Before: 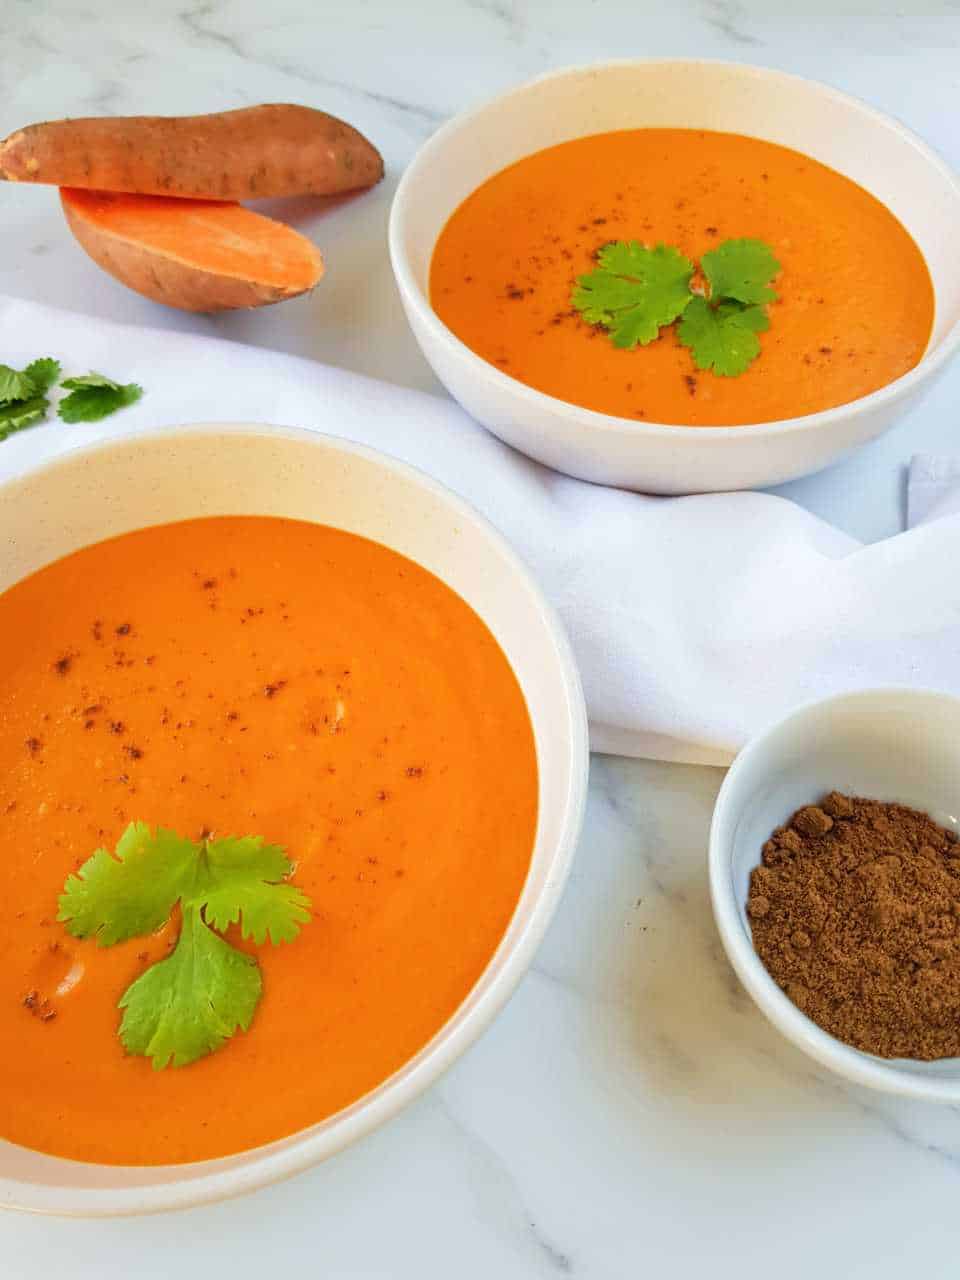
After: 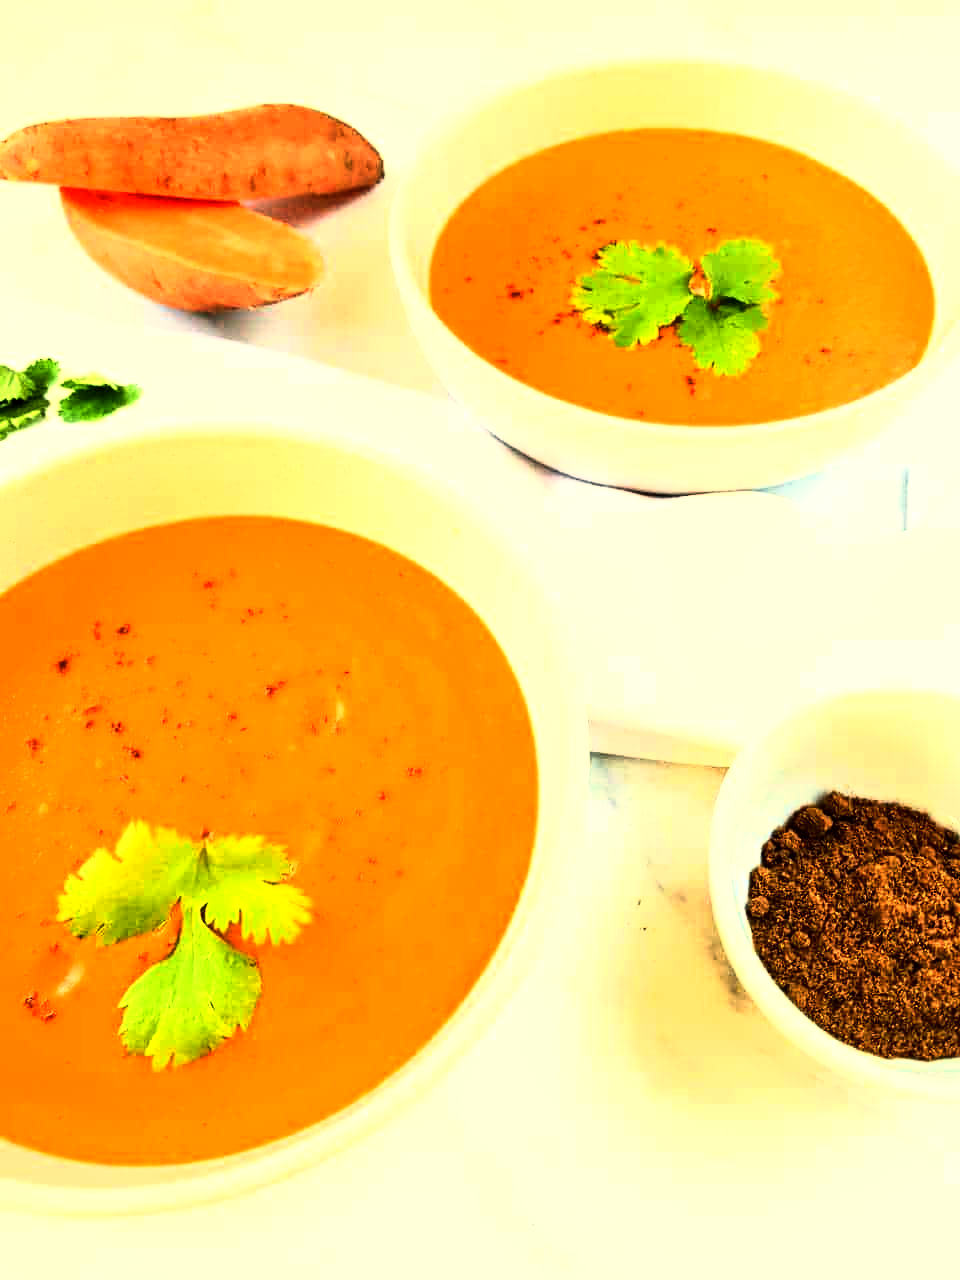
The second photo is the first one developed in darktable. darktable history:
tone equalizer: -8 EV -1.08 EV, -7 EV -1.01 EV, -6 EV -0.867 EV, -5 EV -0.578 EV, -3 EV 0.578 EV, -2 EV 0.867 EV, -1 EV 1.01 EV, +0 EV 1.08 EV, edges refinement/feathering 500, mask exposure compensation -1.57 EV, preserve details no
color balance: mode lift, gamma, gain (sRGB), lift [1.014, 0.966, 0.918, 0.87], gamma [0.86, 0.734, 0.918, 0.976], gain [1.063, 1.13, 1.063, 0.86]
base curve: curves: ch0 [(0, 0) (0.557, 0.834) (1, 1)]
